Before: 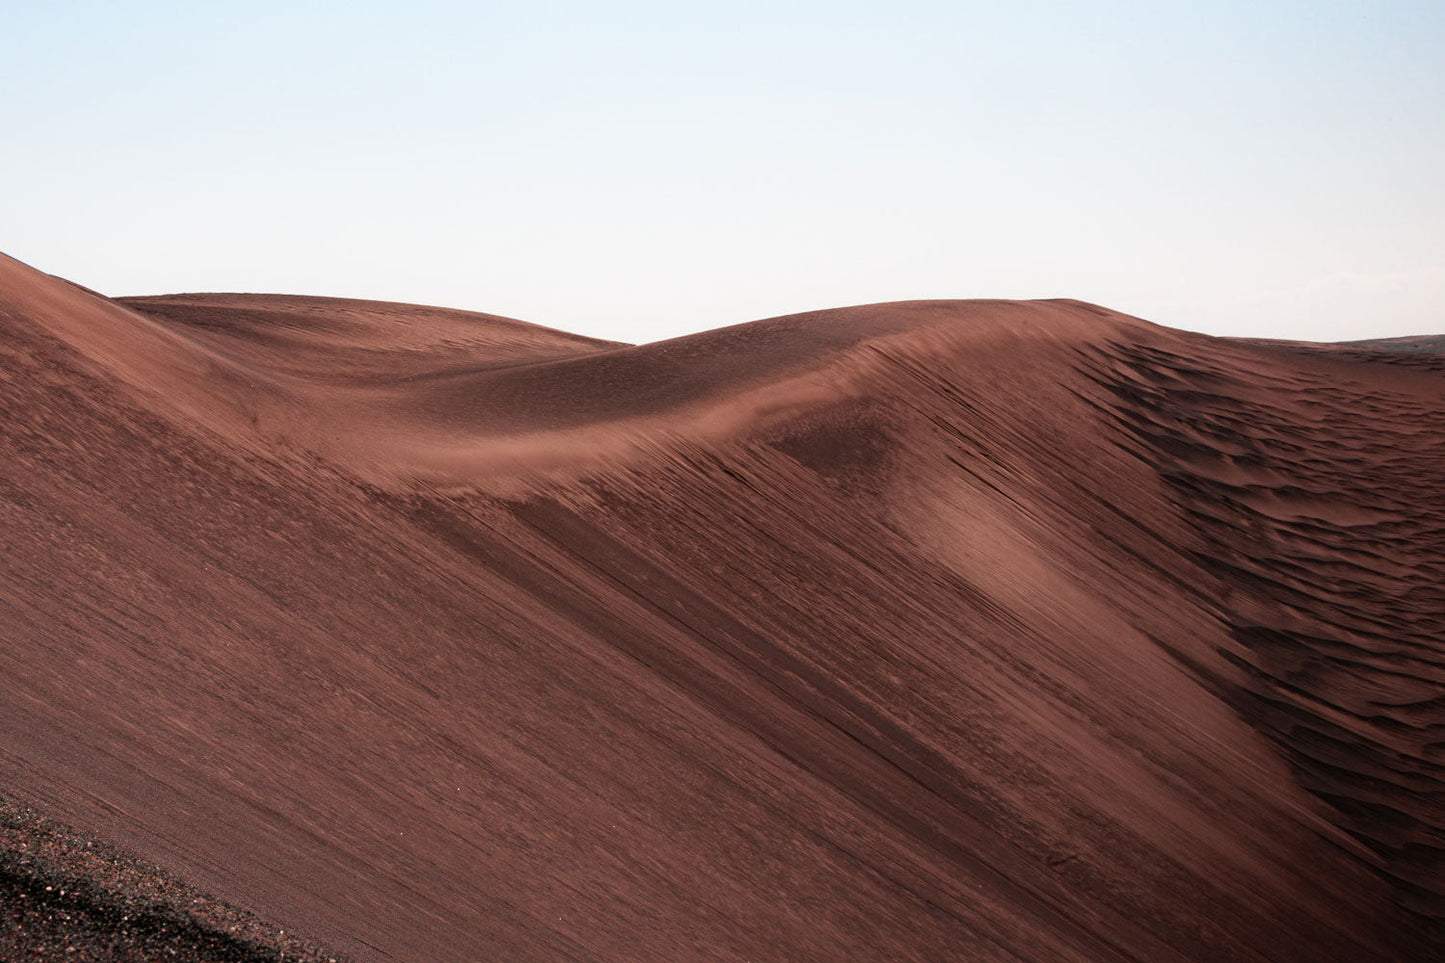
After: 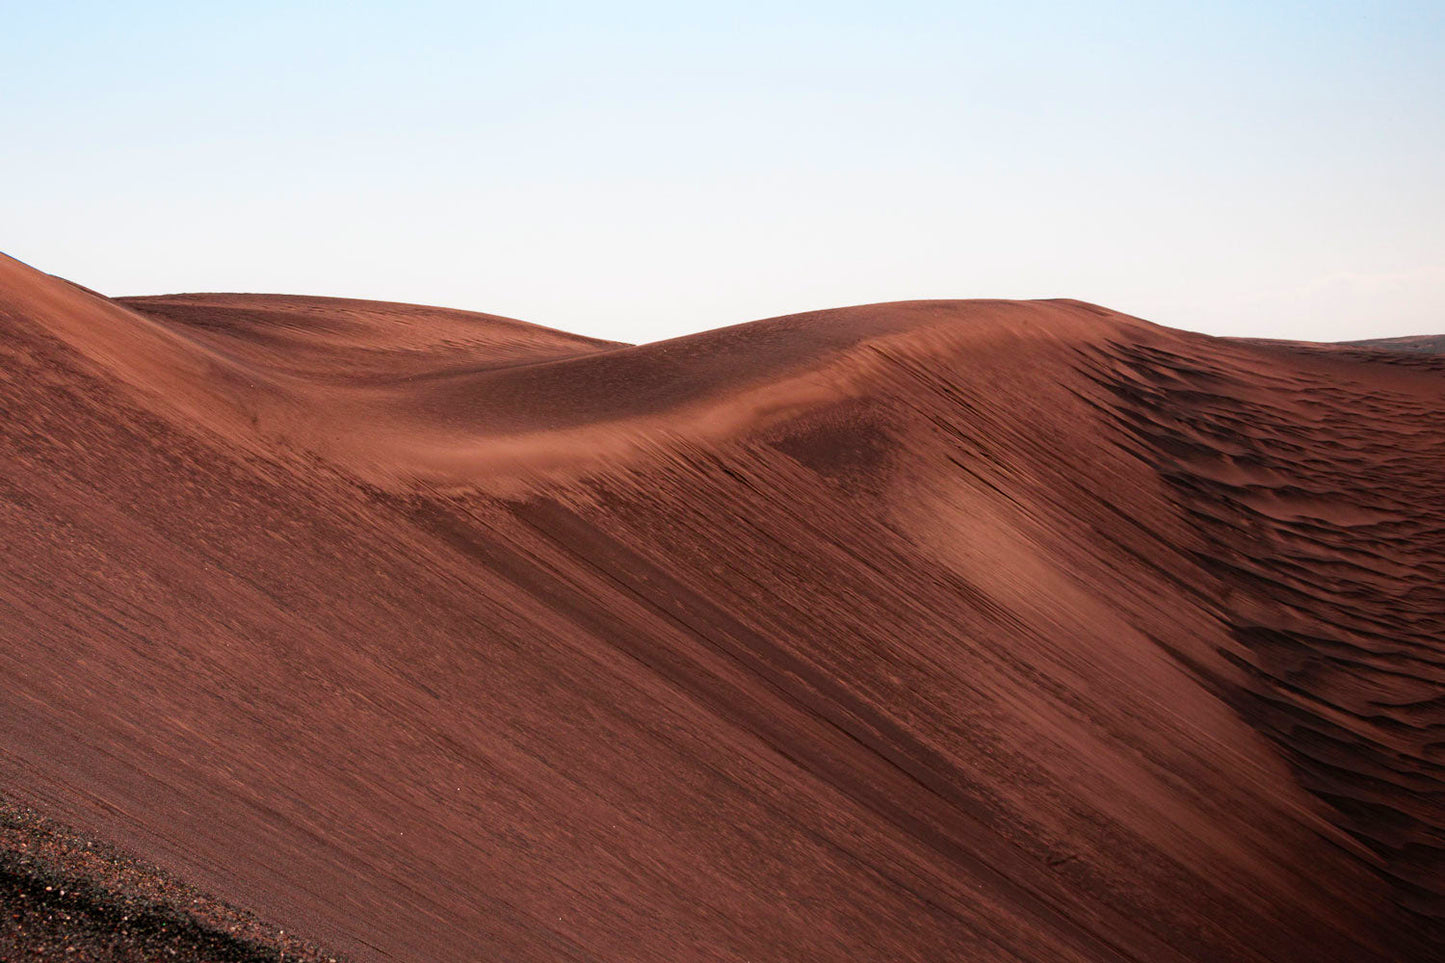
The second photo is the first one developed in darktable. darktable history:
color balance rgb: perceptual saturation grading › global saturation 30.292%, global vibrance 20%
